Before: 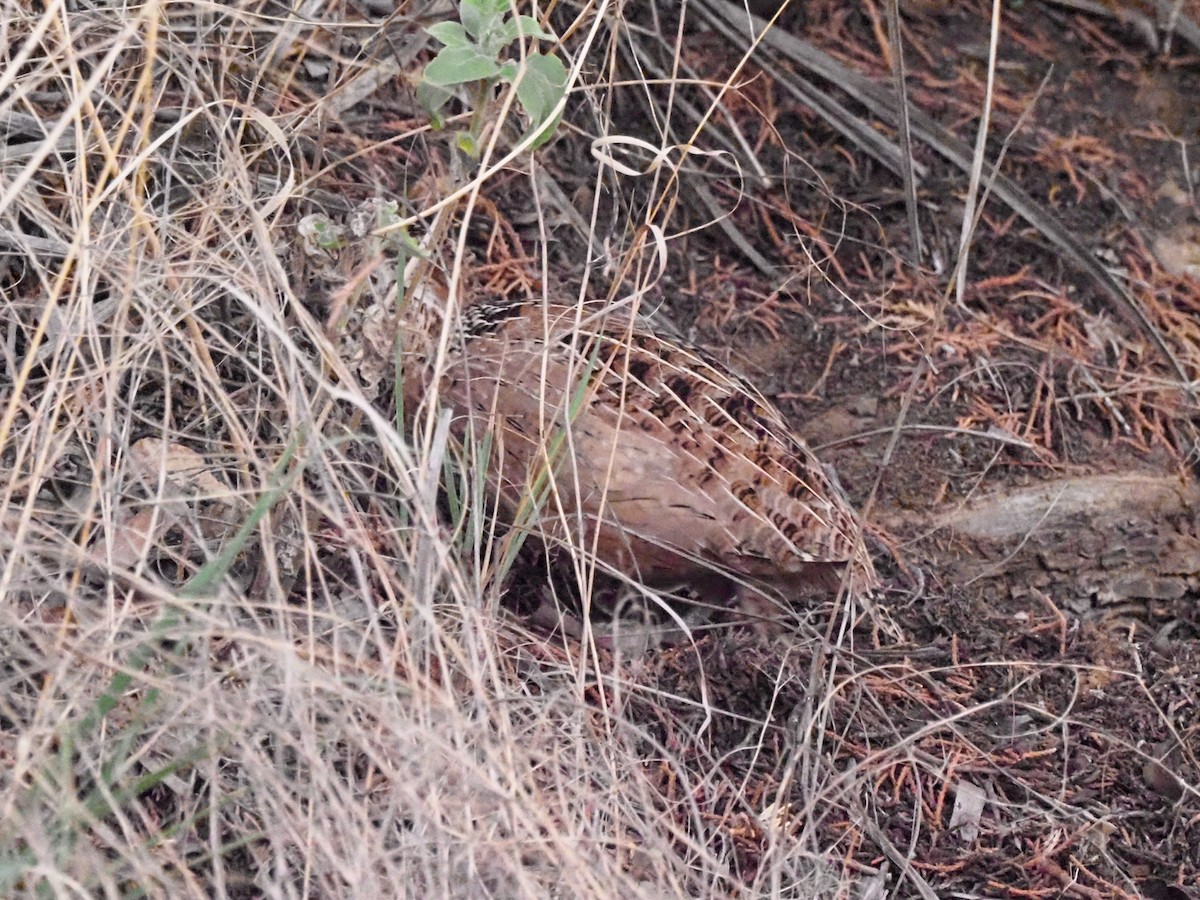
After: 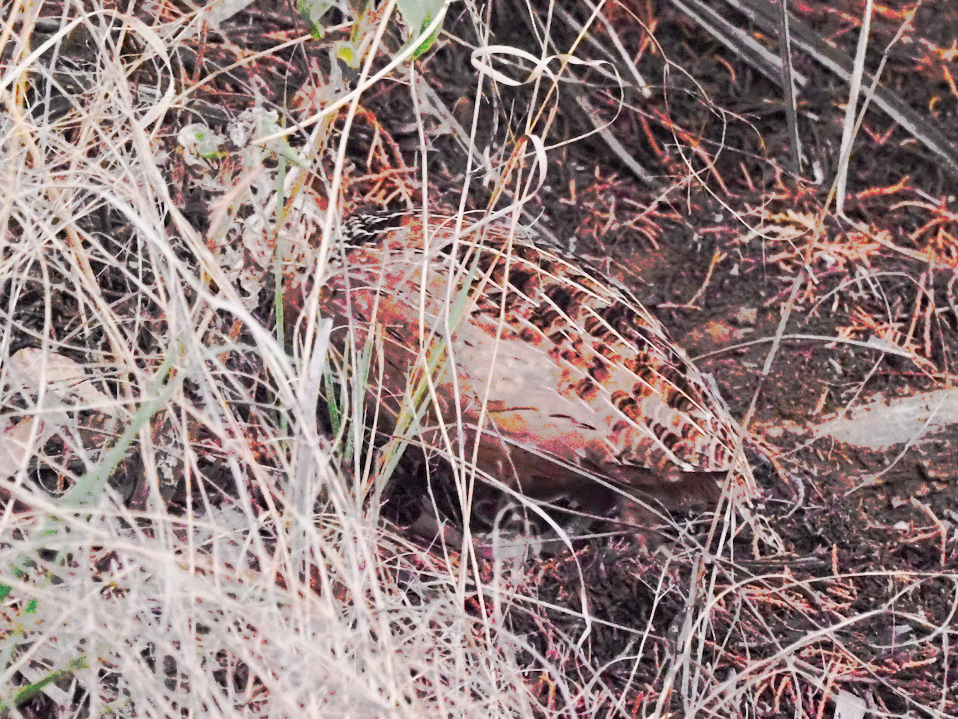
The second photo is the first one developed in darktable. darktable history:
crop and rotate: left 10.071%, top 10.071%, right 10.02%, bottom 10.02%
tone curve: curves: ch0 [(0, 0) (0.003, 0.003) (0.011, 0.011) (0.025, 0.024) (0.044, 0.043) (0.069, 0.067) (0.1, 0.096) (0.136, 0.131) (0.177, 0.171) (0.224, 0.216) (0.277, 0.267) (0.335, 0.323) (0.399, 0.384) (0.468, 0.451) (0.543, 0.678) (0.623, 0.734) (0.709, 0.795) (0.801, 0.859) (0.898, 0.928) (1, 1)], preserve colors none
